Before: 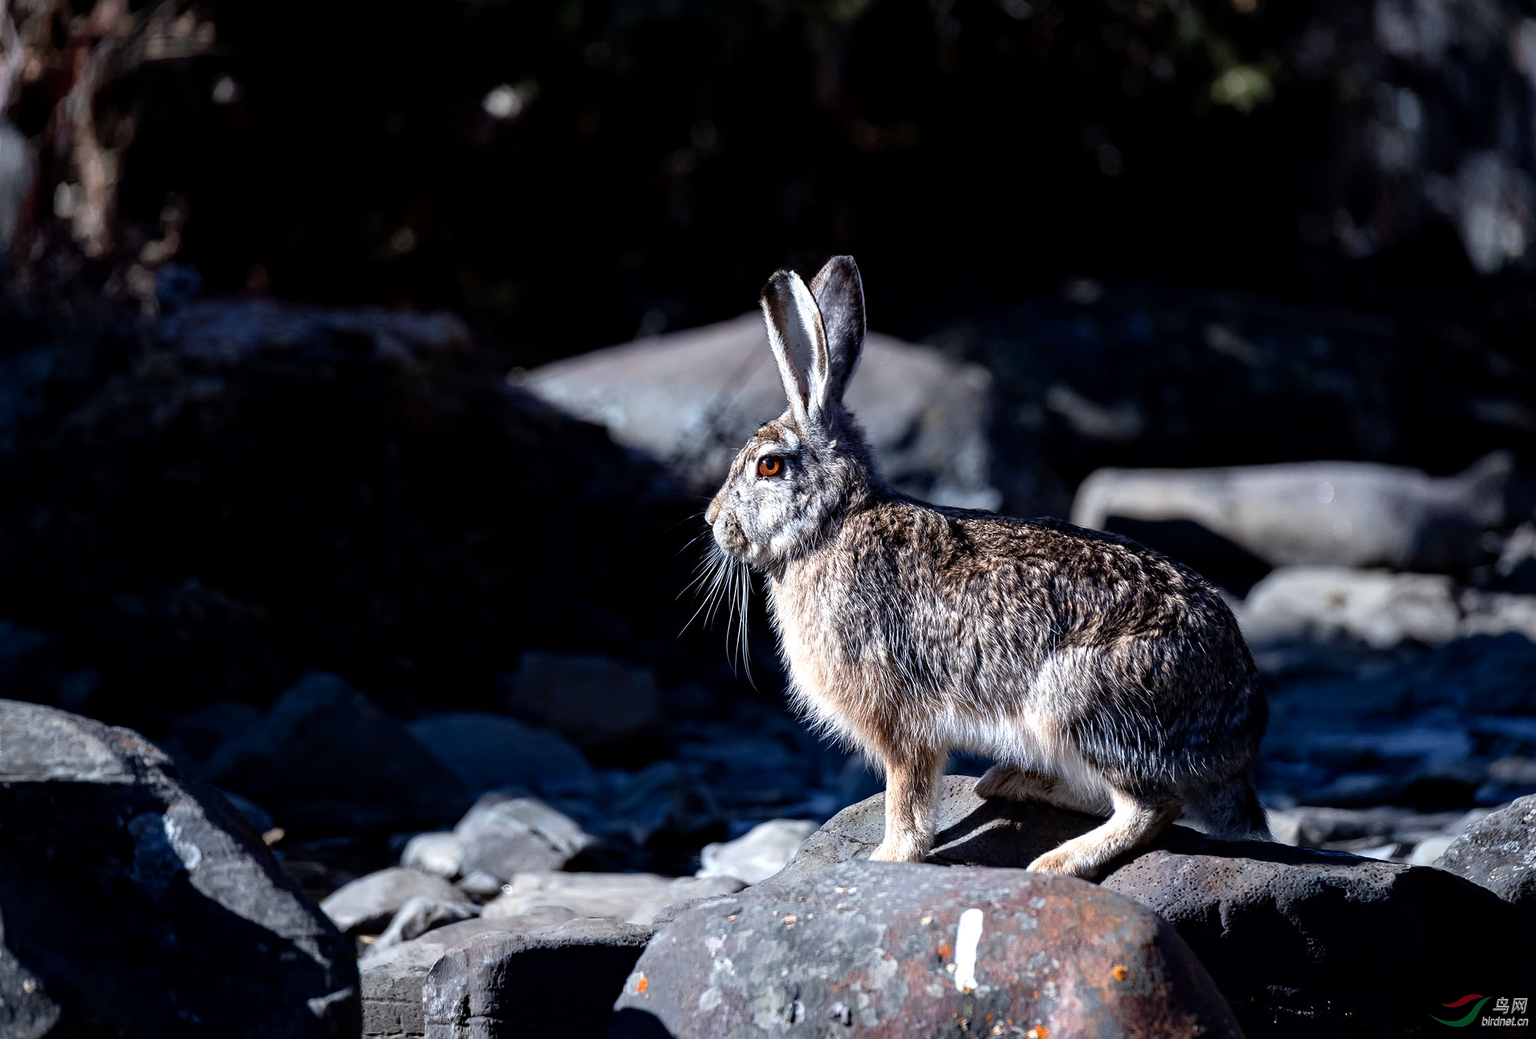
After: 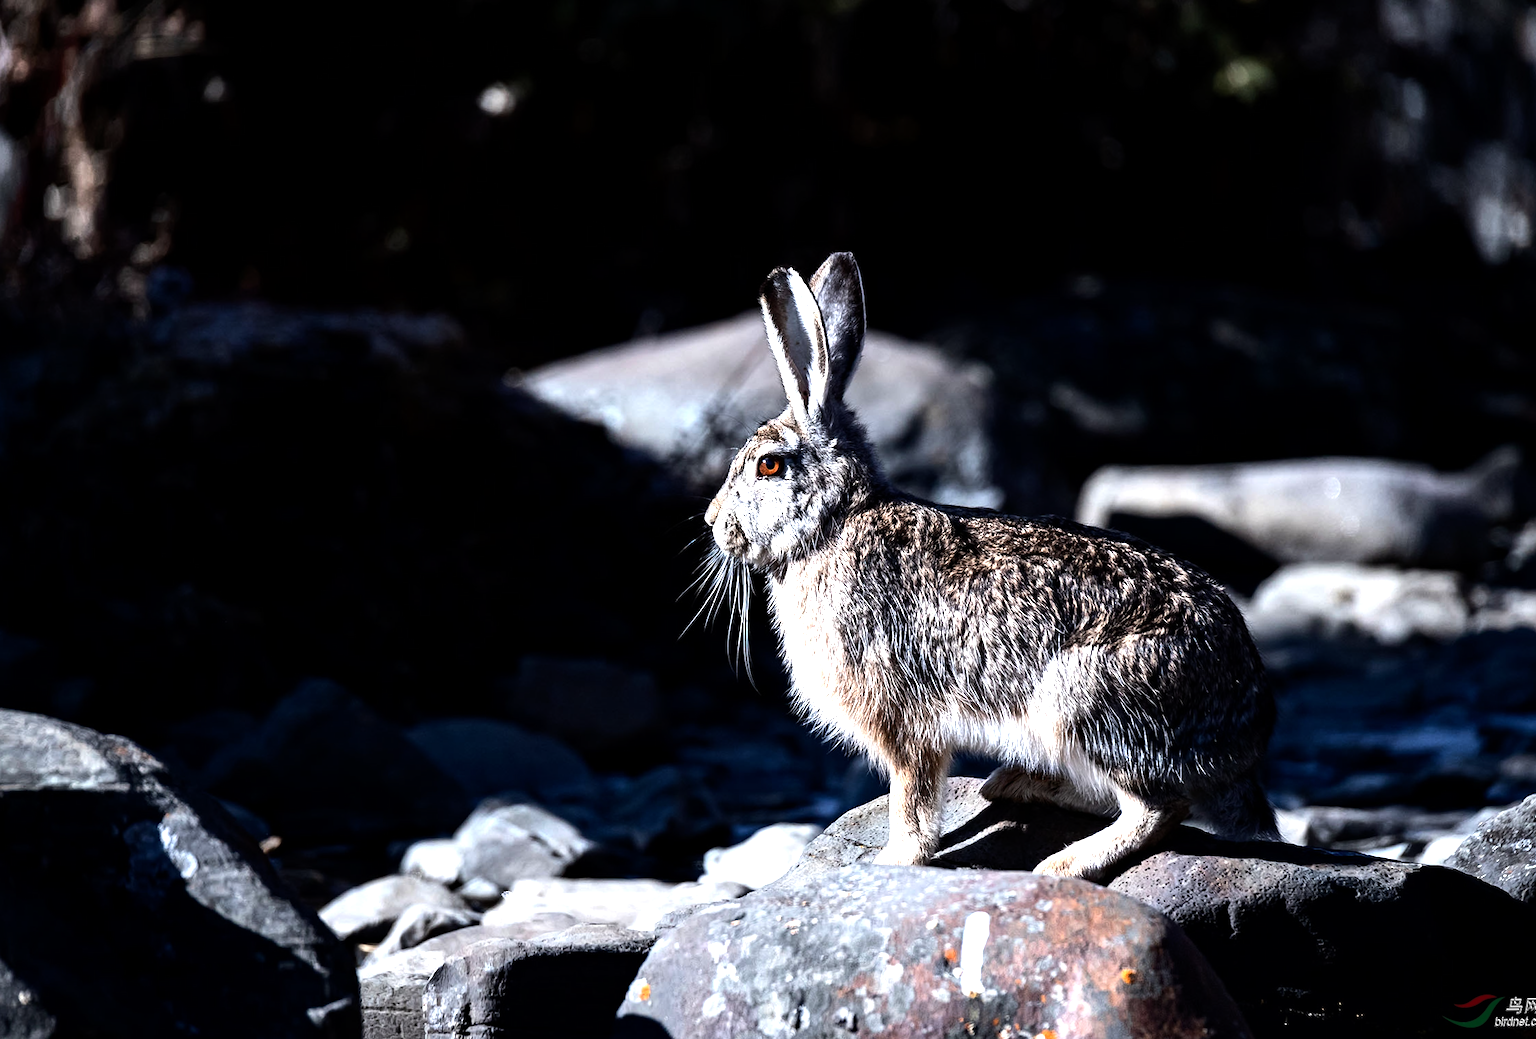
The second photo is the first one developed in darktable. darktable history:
rotate and perspective: rotation -0.45°, automatic cropping original format, crop left 0.008, crop right 0.992, crop top 0.012, crop bottom 0.988
tone equalizer: -8 EV -1.08 EV, -7 EV -1.01 EV, -6 EV -0.867 EV, -5 EV -0.578 EV, -3 EV 0.578 EV, -2 EV 0.867 EV, -1 EV 1.01 EV, +0 EV 1.08 EV, edges refinement/feathering 500, mask exposure compensation -1.57 EV, preserve details no
